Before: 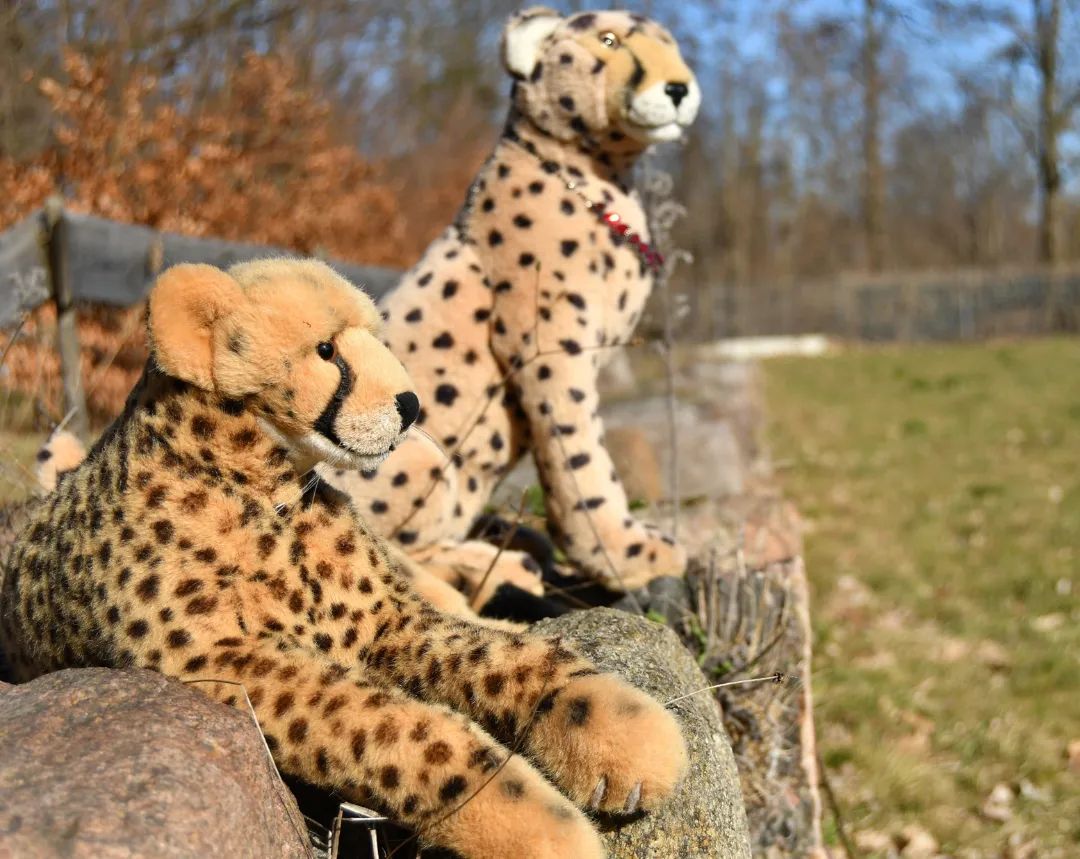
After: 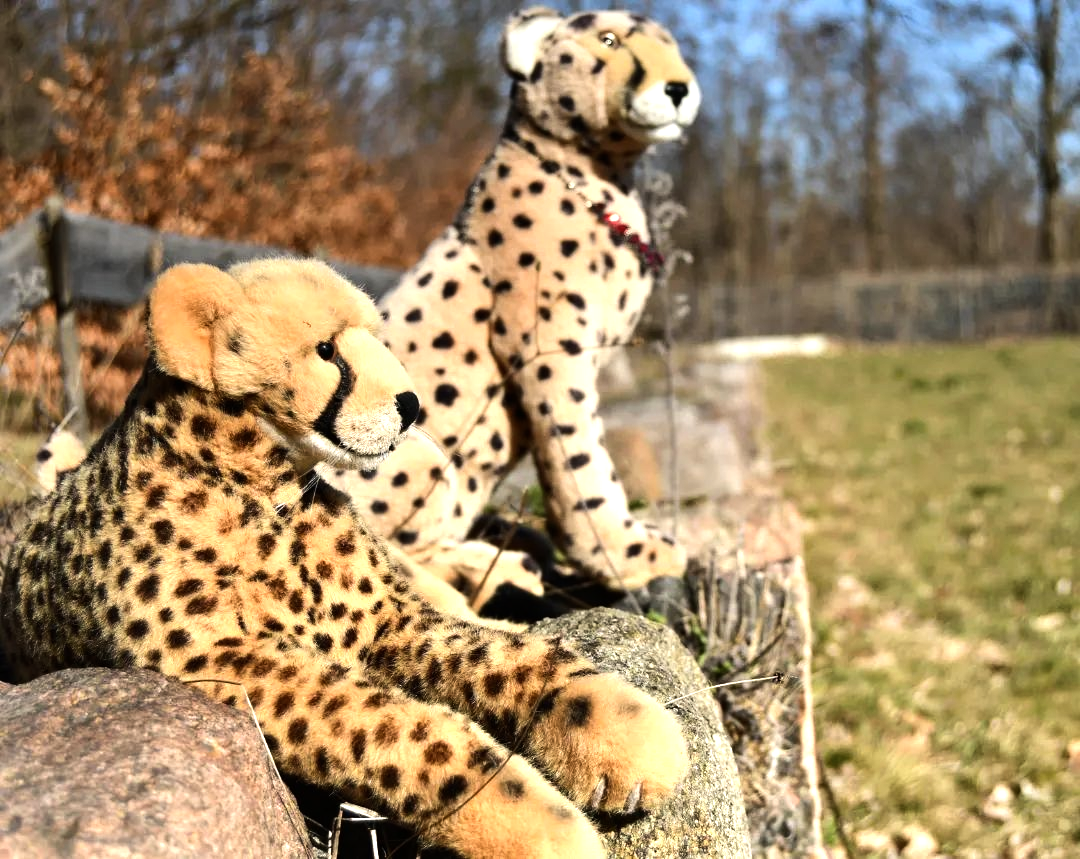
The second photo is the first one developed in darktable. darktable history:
graduated density: on, module defaults
tone equalizer: -8 EV -1.08 EV, -7 EV -1.01 EV, -6 EV -0.867 EV, -5 EV -0.578 EV, -3 EV 0.578 EV, -2 EV 0.867 EV, -1 EV 1.01 EV, +0 EV 1.08 EV, edges refinement/feathering 500, mask exposure compensation -1.57 EV, preserve details no
